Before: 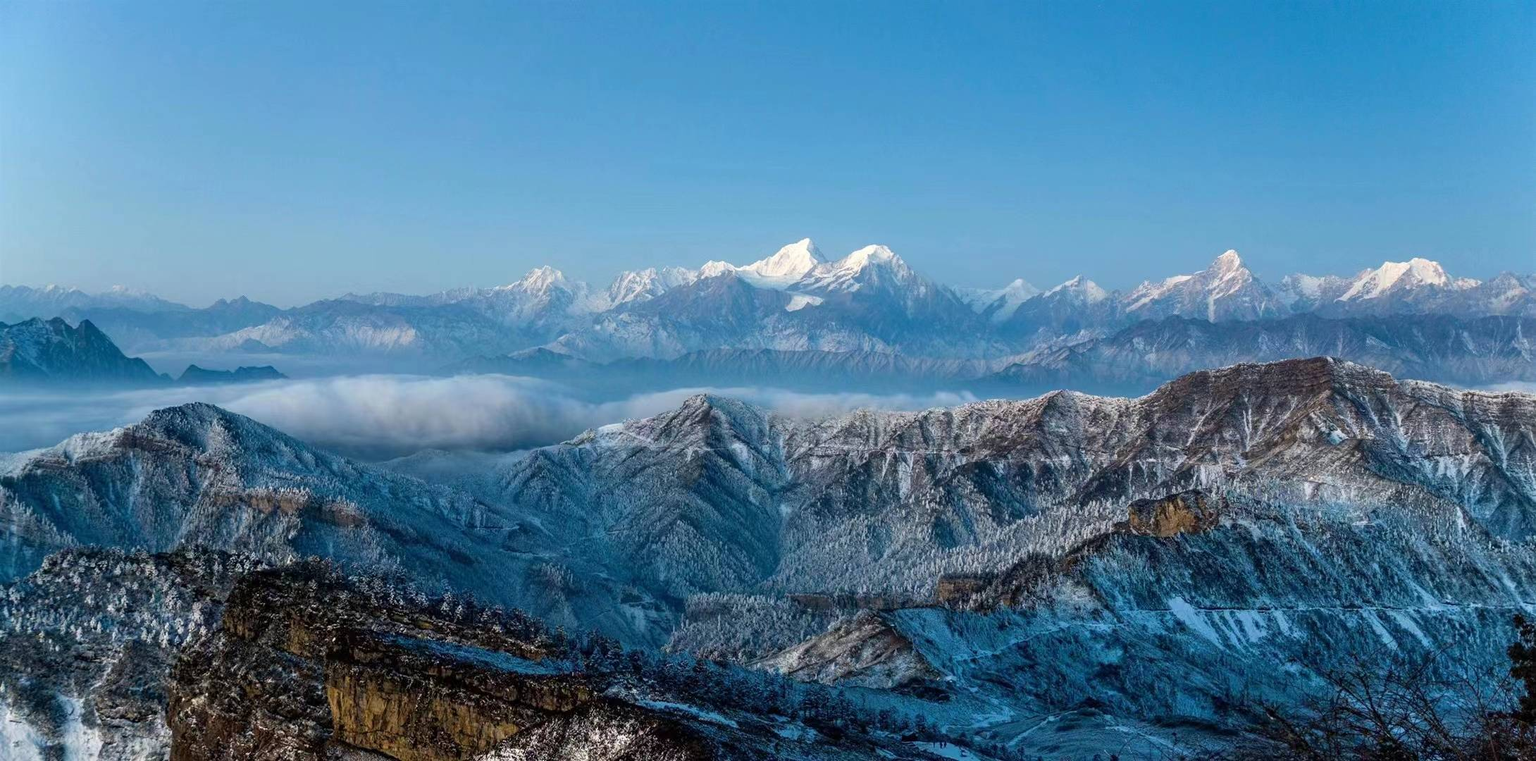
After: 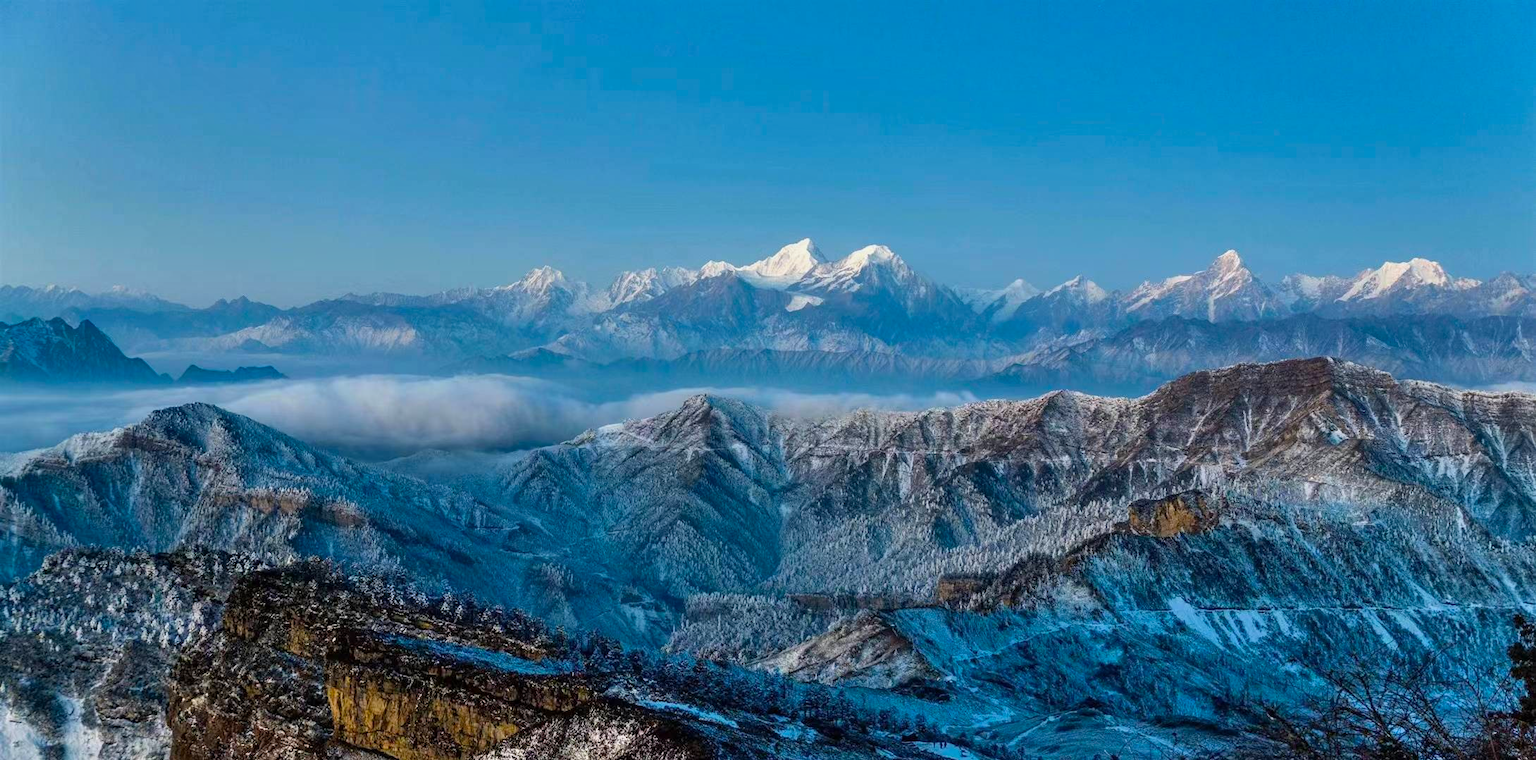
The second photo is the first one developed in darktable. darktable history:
color balance: output saturation 120%
shadows and highlights: white point adjustment -3.64, highlights -63.34, highlights color adjustment 42%, soften with gaussian
